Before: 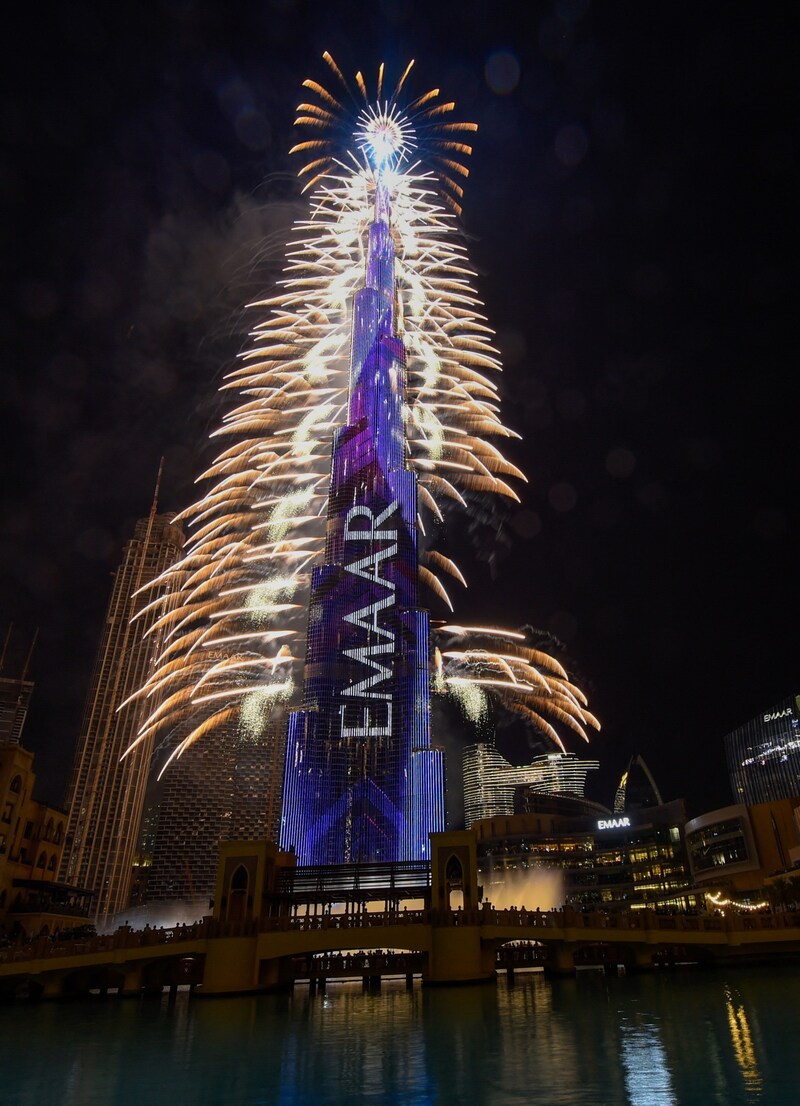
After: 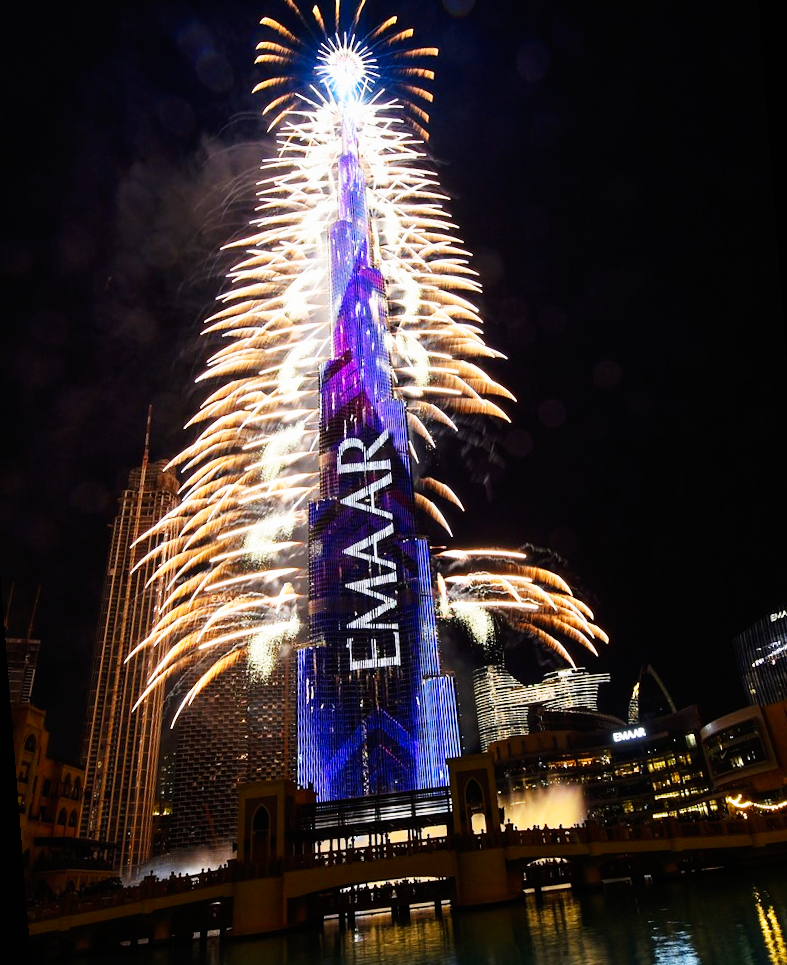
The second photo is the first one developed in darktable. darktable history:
base curve: curves: ch0 [(0, 0) (0.007, 0.004) (0.027, 0.03) (0.046, 0.07) (0.207, 0.54) (0.442, 0.872) (0.673, 0.972) (1, 1)], preserve colors none
exposure: compensate highlight preservation false
rotate and perspective: rotation -4.57°, crop left 0.054, crop right 0.944, crop top 0.087, crop bottom 0.914
